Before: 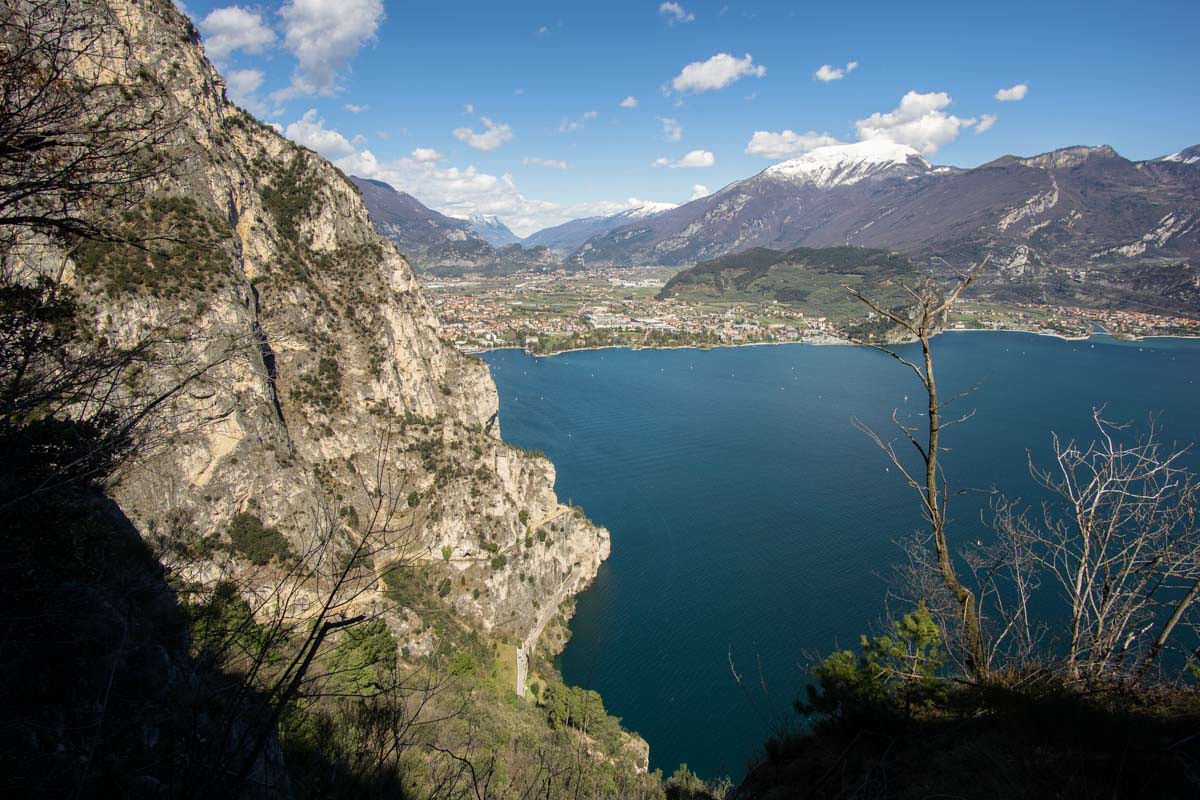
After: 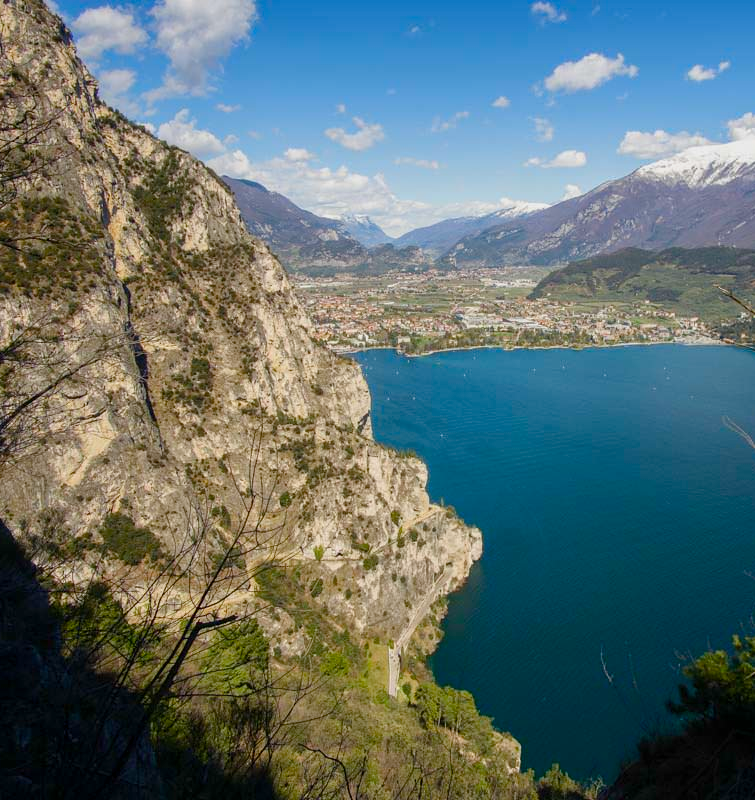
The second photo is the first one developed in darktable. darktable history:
crop: left 10.697%, right 26.378%
color balance rgb: shadows lift › luminance -19.738%, linear chroma grading › global chroma 12.766%, perceptual saturation grading › global saturation 20%, perceptual saturation grading › highlights -25.133%, perceptual saturation grading › shadows 26.108%, contrast -9.568%
